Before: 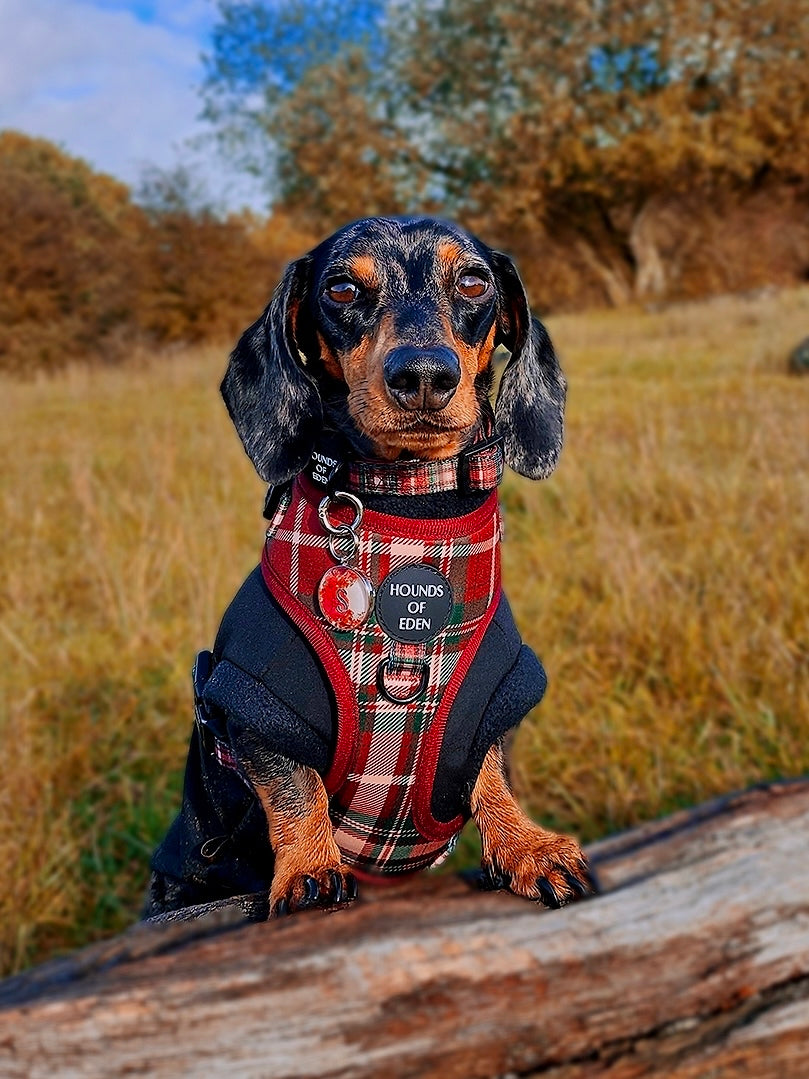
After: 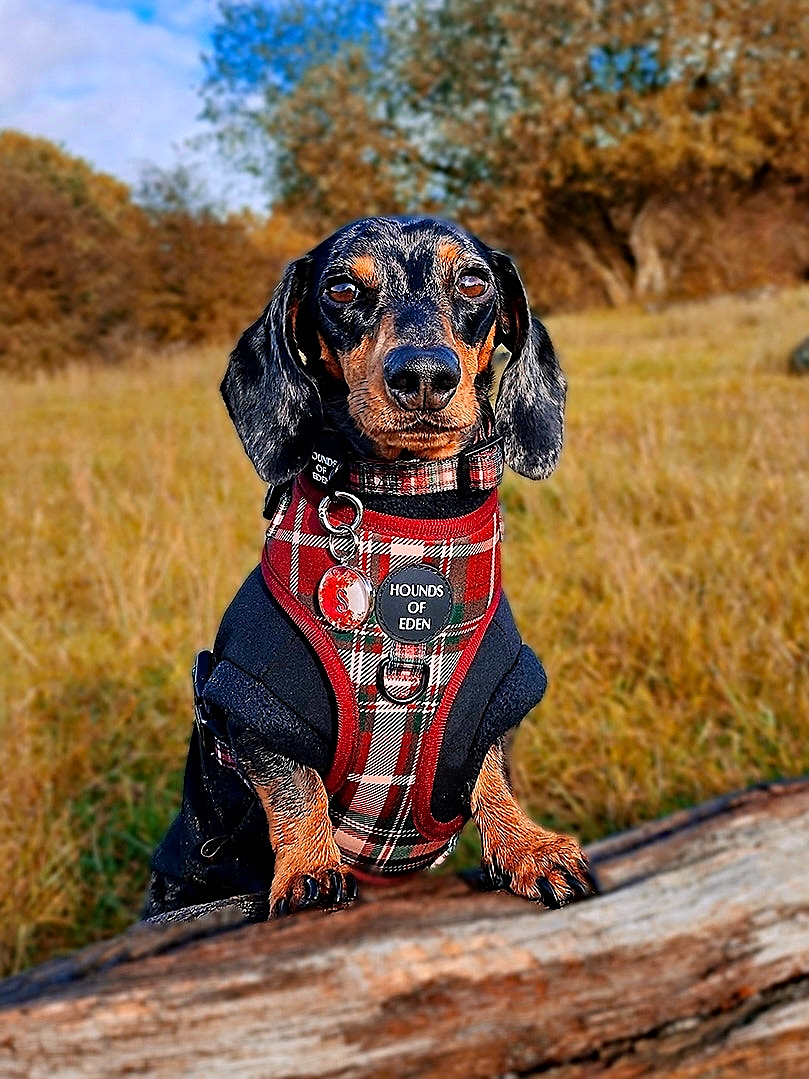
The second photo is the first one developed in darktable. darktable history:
haze removal: compatibility mode true, adaptive false
sharpen: on, module defaults
tone equalizer: -8 EV -0.399 EV, -7 EV -0.408 EV, -6 EV -0.372 EV, -5 EV -0.243 EV, -3 EV 0.226 EV, -2 EV 0.307 EV, -1 EV 0.38 EV, +0 EV 0.409 EV
